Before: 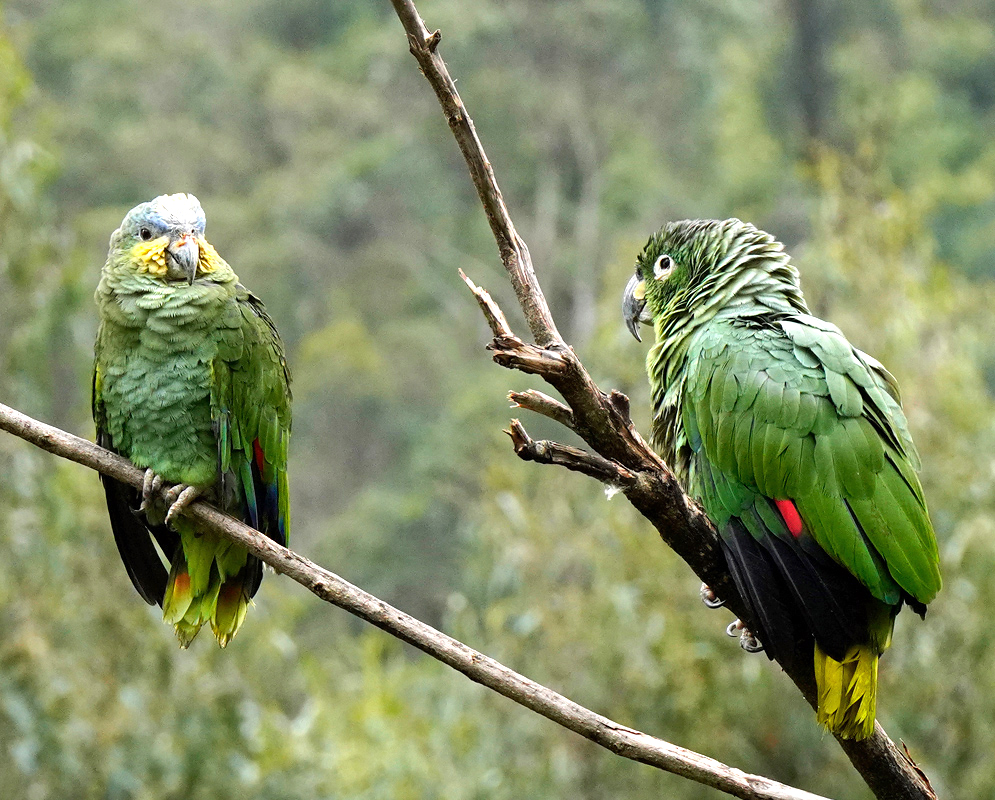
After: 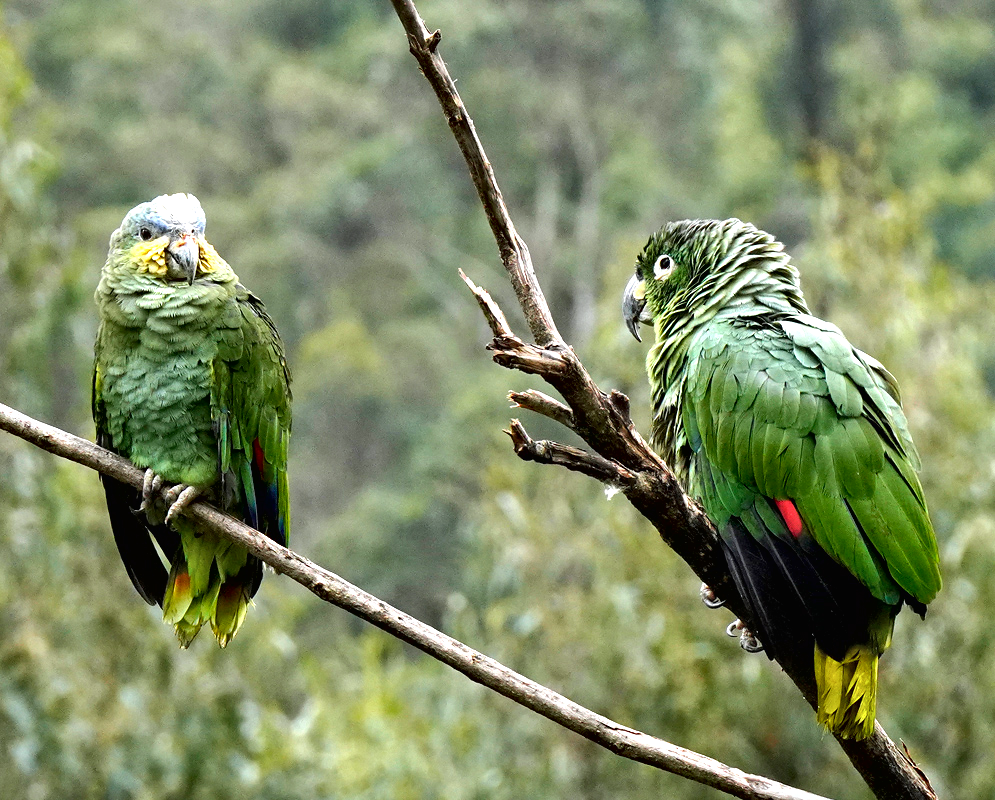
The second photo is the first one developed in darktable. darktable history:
white balance: red 0.988, blue 1.017
contrast brightness saturation: contrast -0.02, brightness -0.01, saturation 0.03
contrast equalizer: y [[0.586, 0.584, 0.576, 0.565, 0.552, 0.539], [0.5 ×6], [0.97, 0.959, 0.919, 0.859, 0.789, 0.717], [0 ×6], [0 ×6]]
